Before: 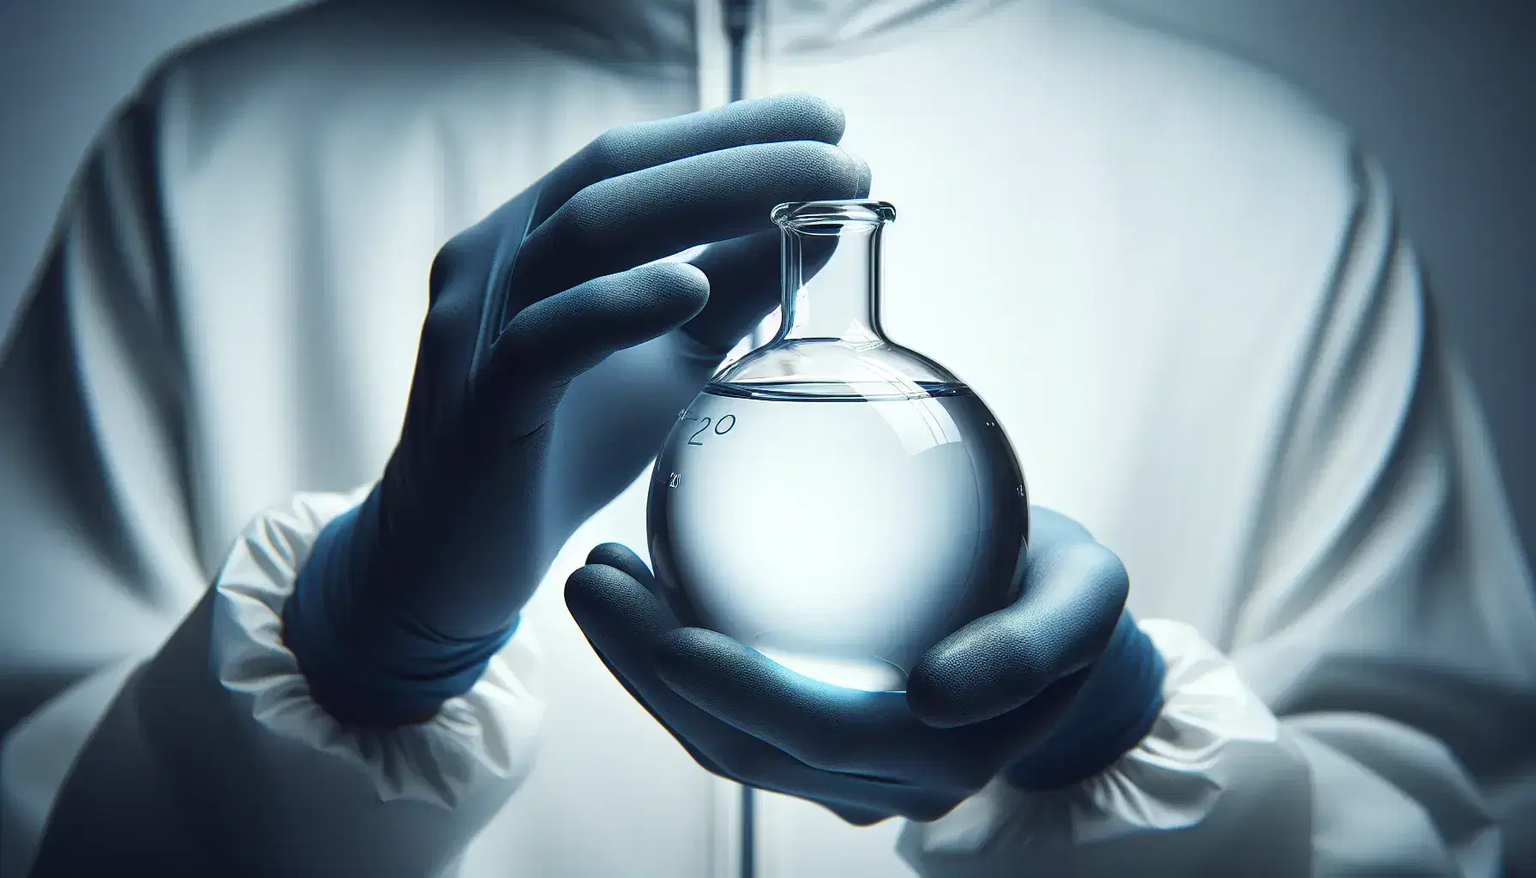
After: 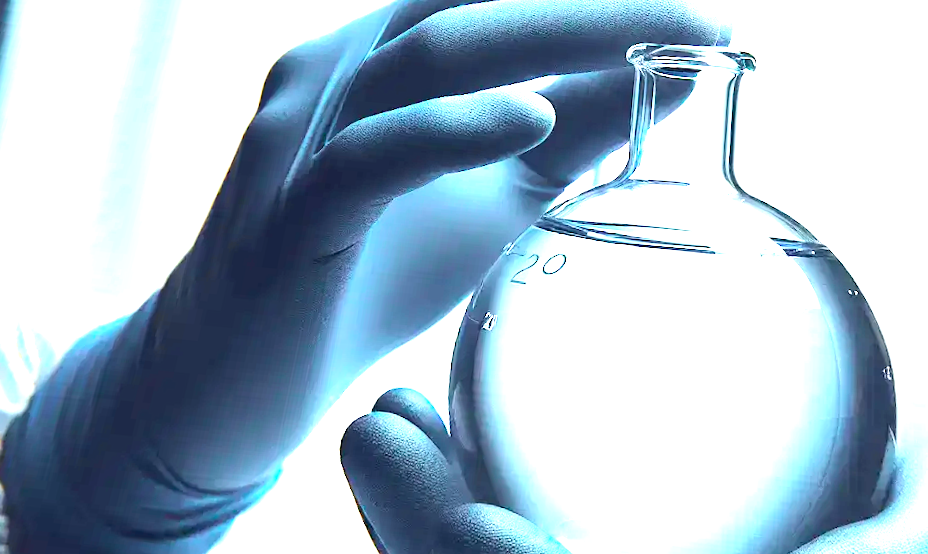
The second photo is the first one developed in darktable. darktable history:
exposure: exposure 2 EV, compensate exposure bias true, compensate highlight preservation false
crop and rotate: angle -4.99°, left 2.122%, top 6.945%, right 27.566%, bottom 30.519%
rotate and perspective: rotation 0.72°, lens shift (vertical) -0.352, lens shift (horizontal) -0.051, crop left 0.152, crop right 0.859, crop top 0.019, crop bottom 0.964
tone curve: curves: ch0 [(0, 0.013) (0.054, 0.018) (0.205, 0.191) (0.289, 0.292) (0.39, 0.424) (0.493, 0.551) (0.666, 0.743) (0.795, 0.841) (1, 0.998)]; ch1 [(0, 0) (0.385, 0.343) (0.439, 0.415) (0.494, 0.495) (0.501, 0.501) (0.51, 0.509) (0.548, 0.554) (0.586, 0.601) (0.66, 0.687) (0.783, 0.804) (1, 1)]; ch2 [(0, 0) (0.304, 0.31) (0.403, 0.399) (0.441, 0.428) (0.47, 0.469) (0.498, 0.496) (0.524, 0.538) (0.566, 0.579) (0.633, 0.665) (0.7, 0.711) (1, 1)], color space Lab, independent channels, preserve colors none
